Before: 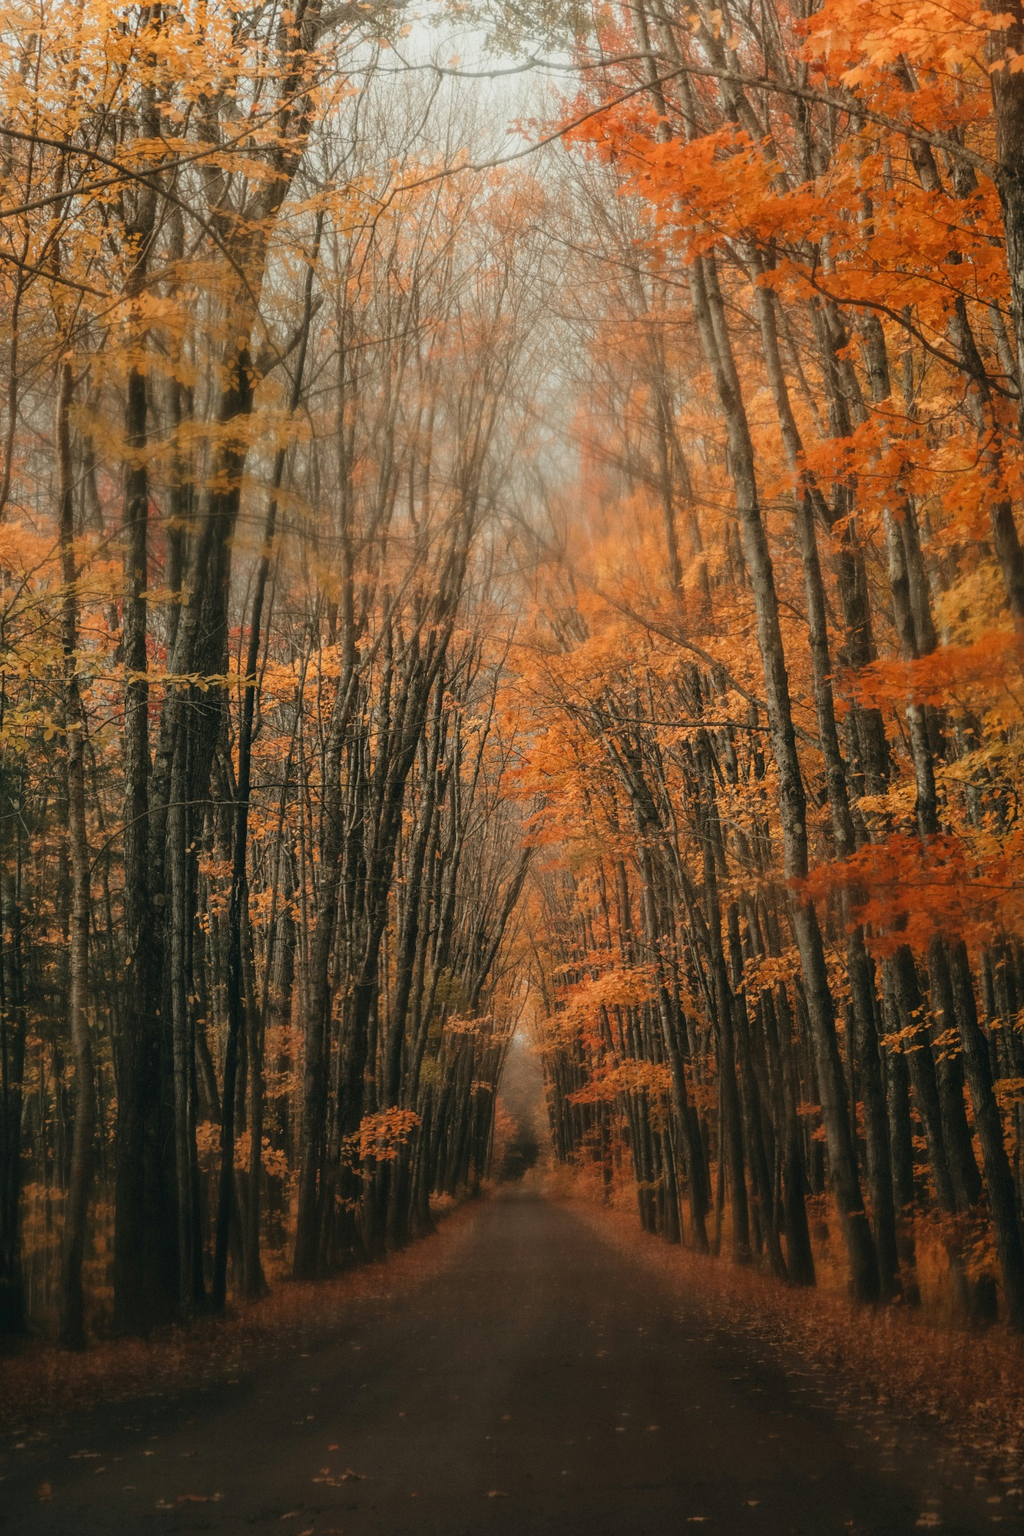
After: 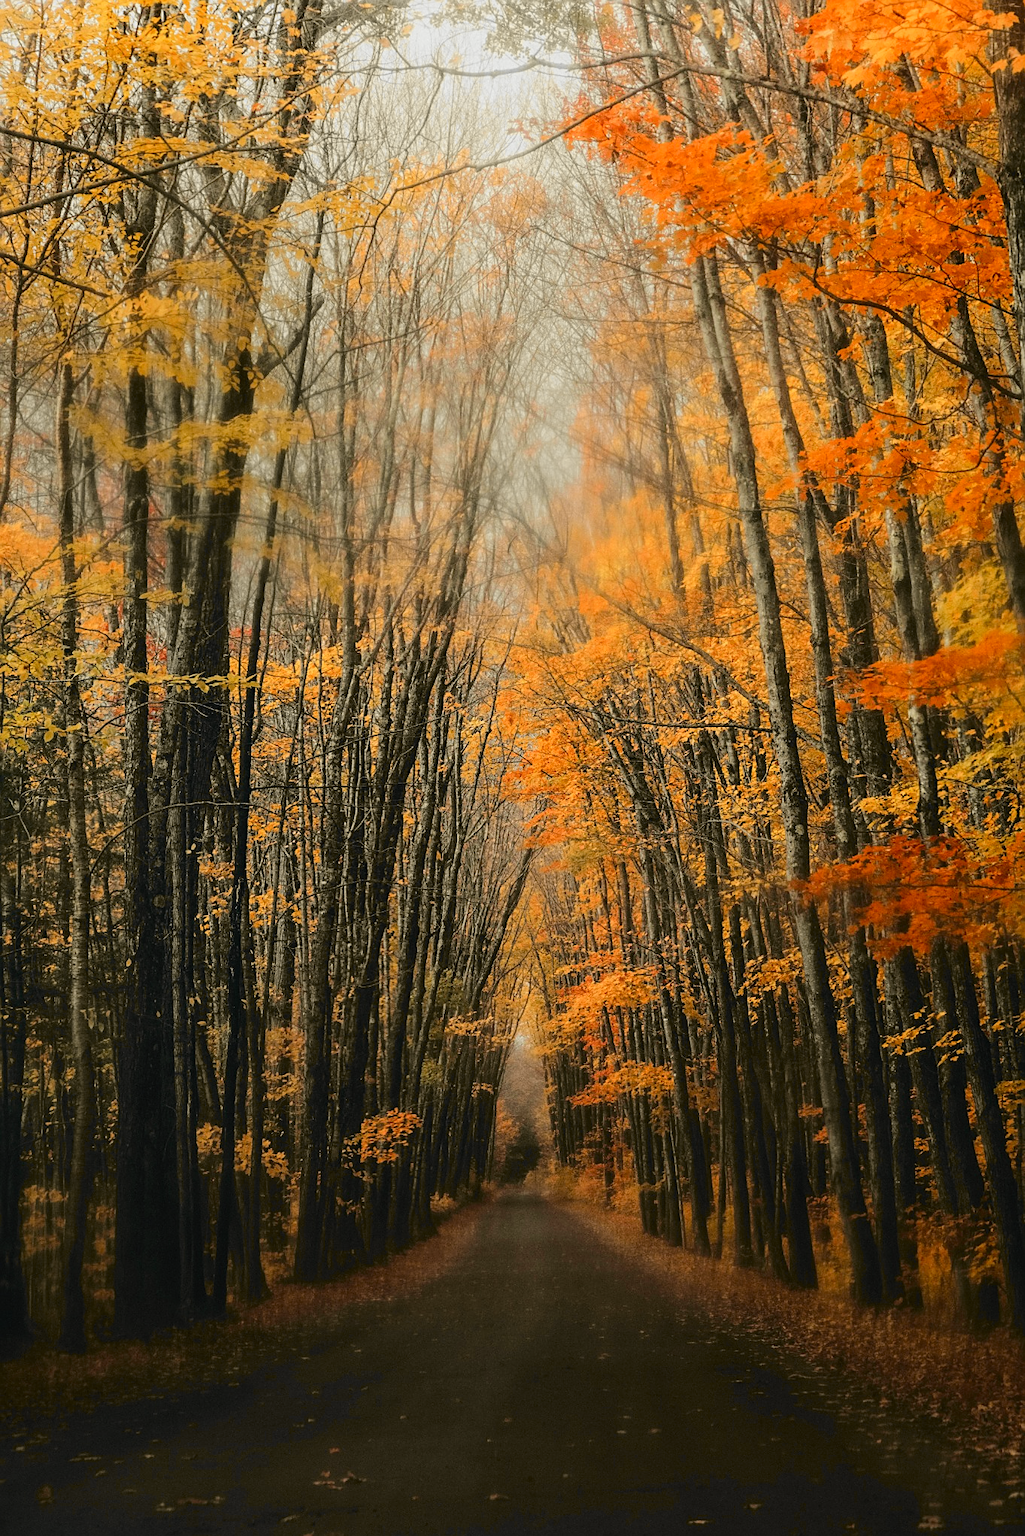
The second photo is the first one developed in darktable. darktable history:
tone curve: curves: ch0 [(0, 0.01) (0.097, 0.07) (0.204, 0.173) (0.447, 0.517) (0.539, 0.624) (0.733, 0.791) (0.879, 0.898) (1, 0.98)]; ch1 [(0, 0) (0.393, 0.415) (0.447, 0.448) (0.485, 0.494) (0.523, 0.509) (0.545, 0.541) (0.574, 0.561) (0.648, 0.674) (1, 1)]; ch2 [(0, 0) (0.369, 0.388) (0.449, 0.431) (0.499, 0.5) (0.521, 0.51) (0.53, 0.54) (0.564, 0.569) (0.674, 0.735) (1, 1)], color space Lab, independent channels, preserve colors none
crop: top 0.05%, bottom 0.098%
sharpen: on, module defaults
